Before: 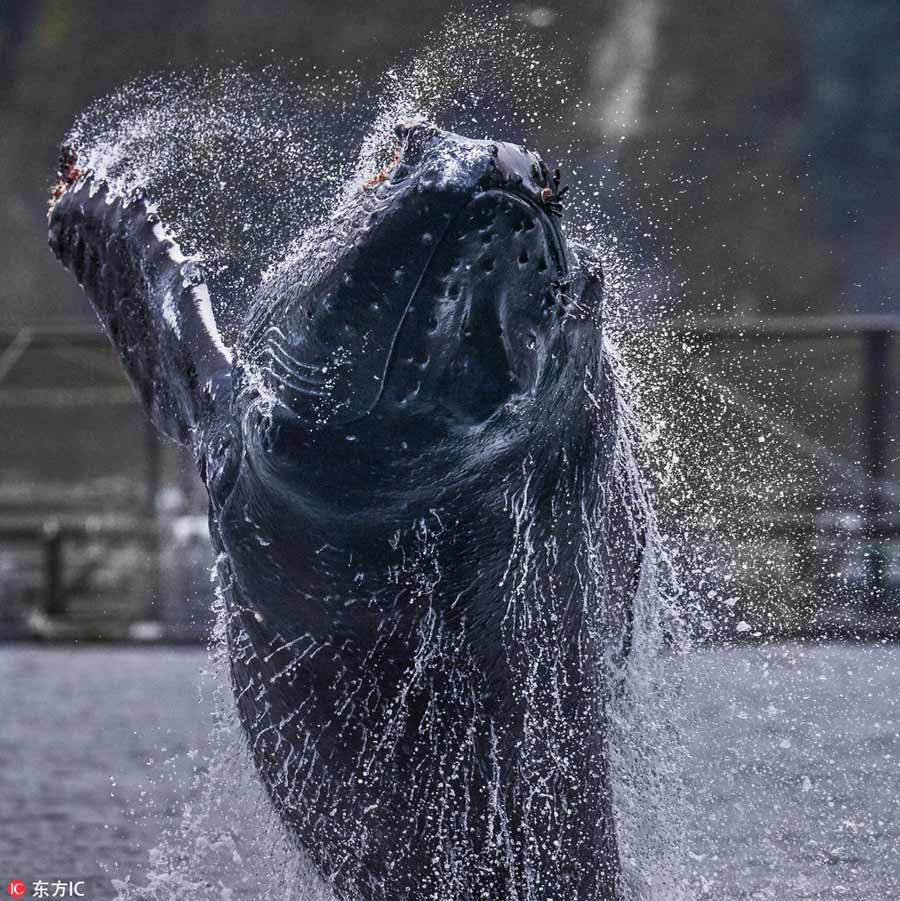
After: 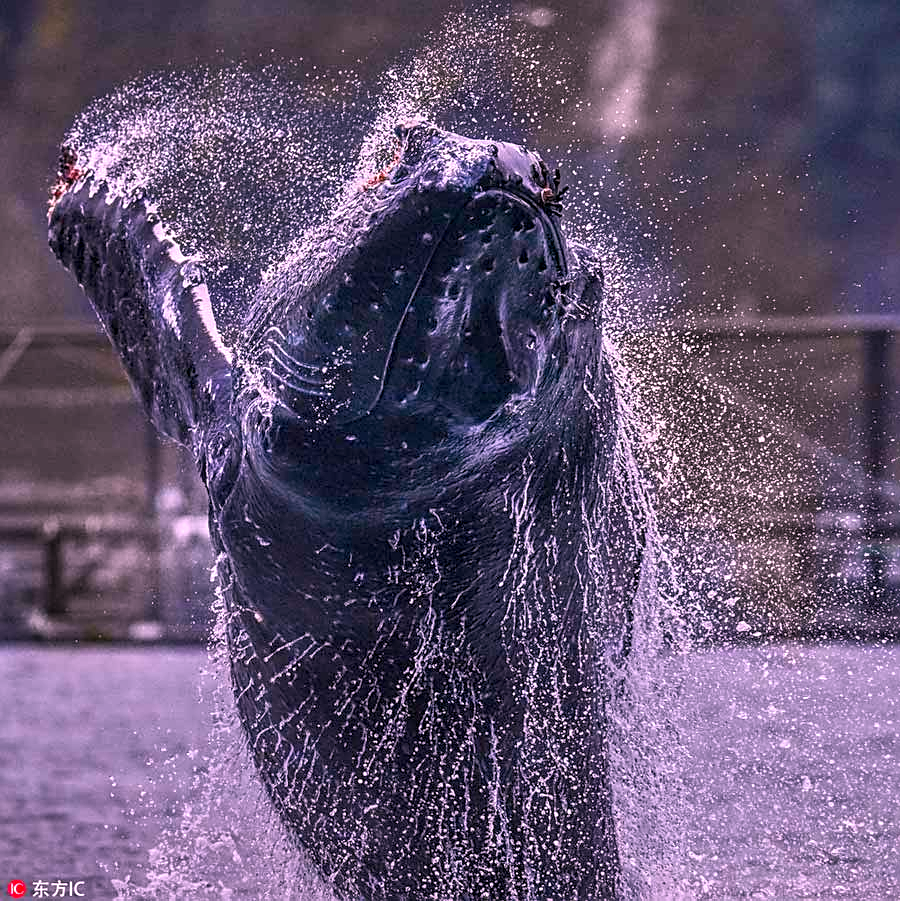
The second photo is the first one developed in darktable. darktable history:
sharpen: on, module defaults
white balance: red 1.188, blue 1.11
color balance rgb: perceptual saturation grading › global saturation 30%, global vibrance 20%
local contrast: on, module defaults
